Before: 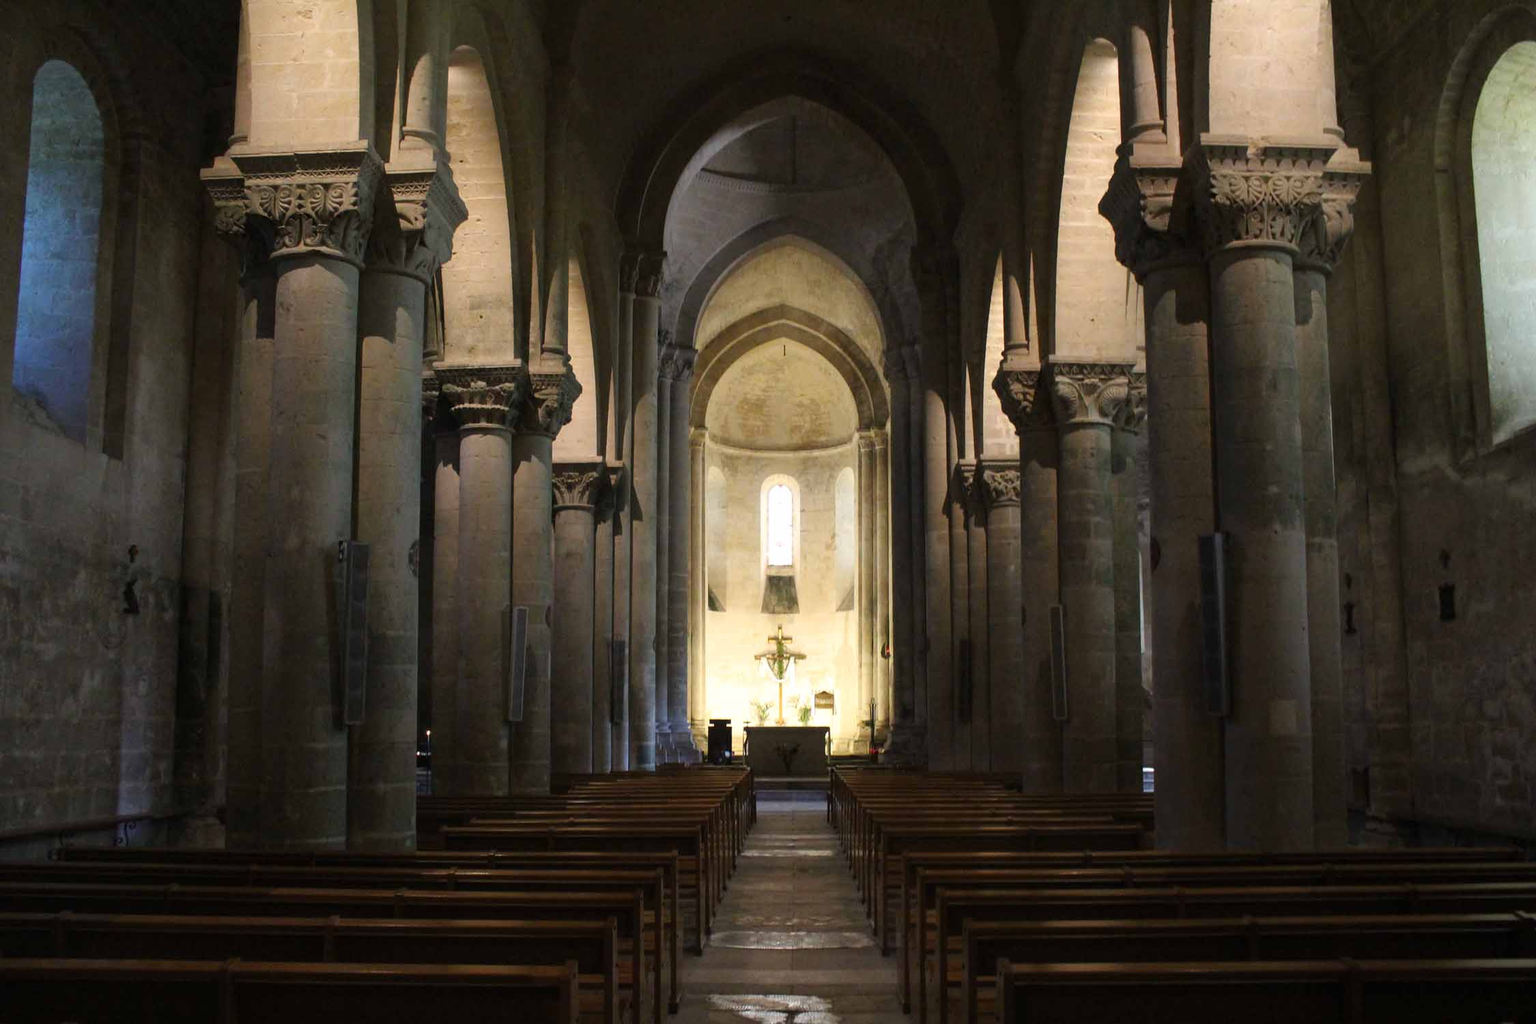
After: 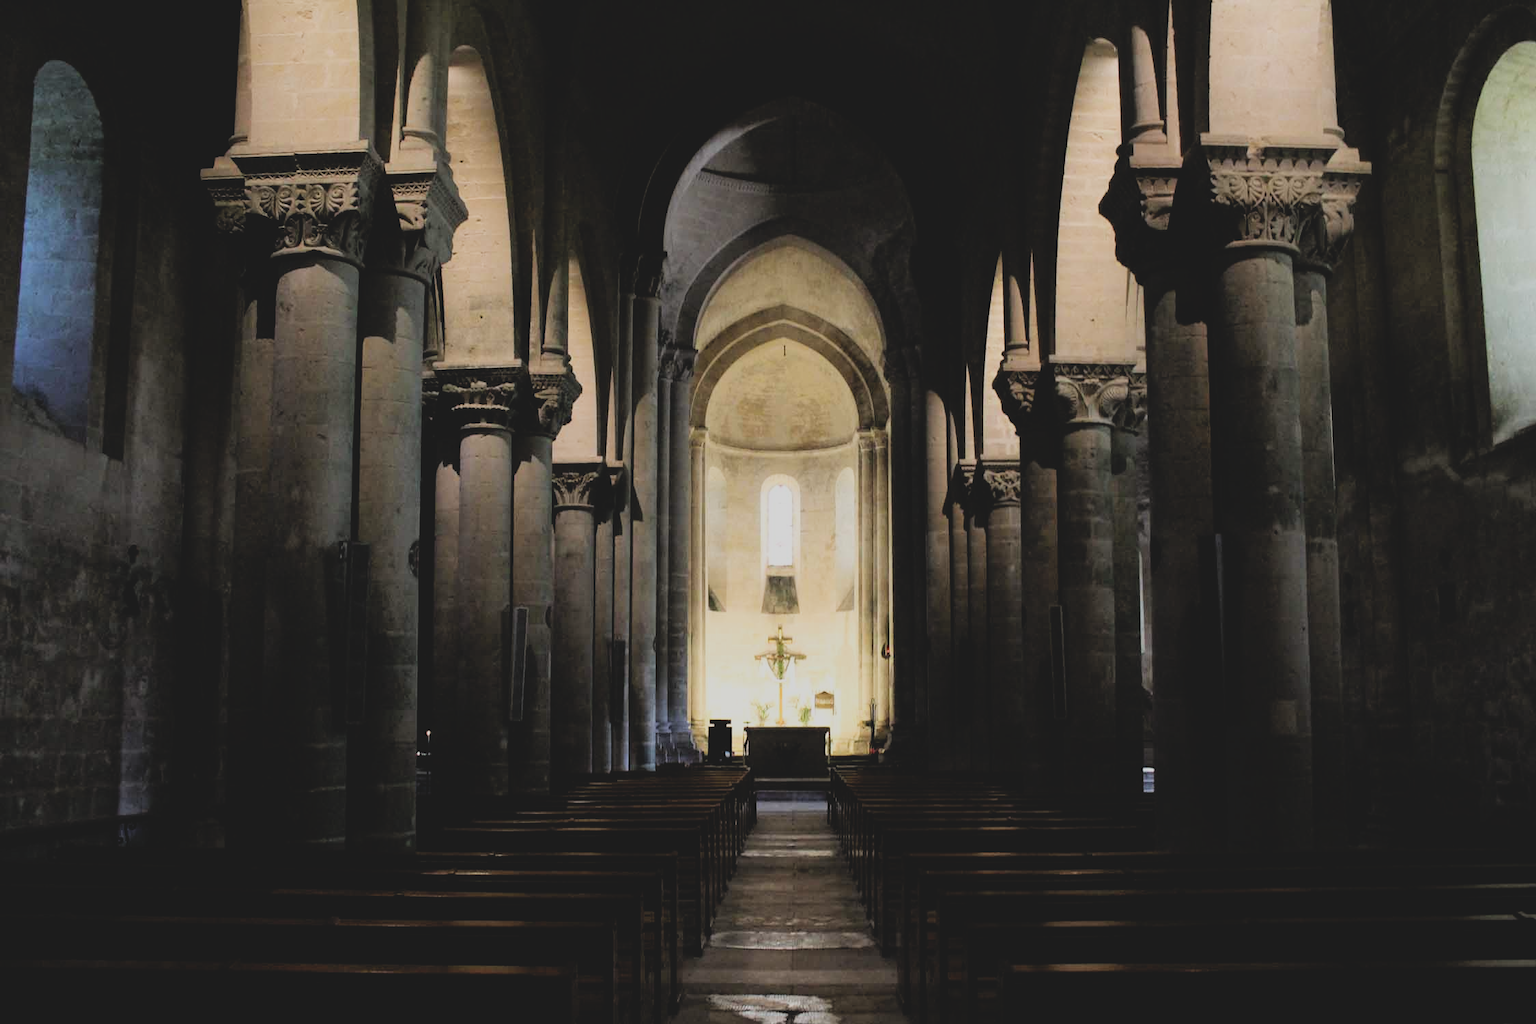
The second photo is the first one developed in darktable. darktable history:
contrast brightness saturation: contrast -0.167, brightness 0.042, saturation -0.13
filmic rgb: black relative exposure -5.07 EV, white relative exposure 3.96 EV, hardness 2.89, contrast 1.297, highlights saturation mix -31.47%
